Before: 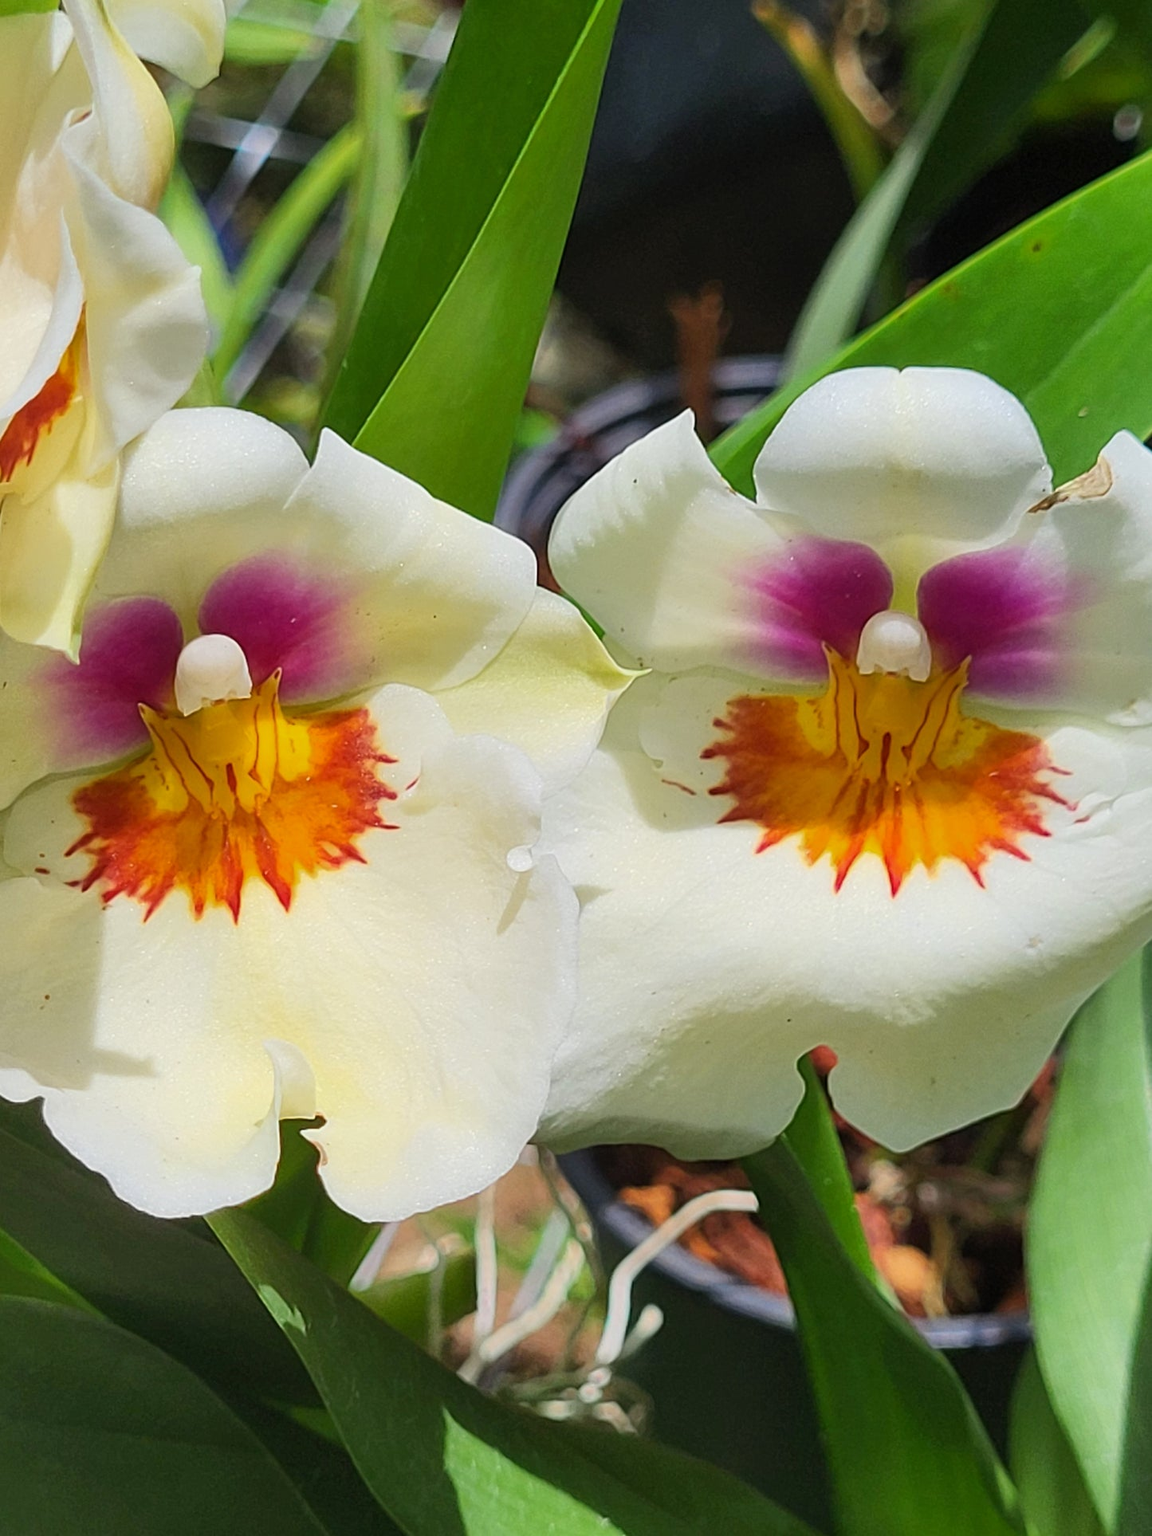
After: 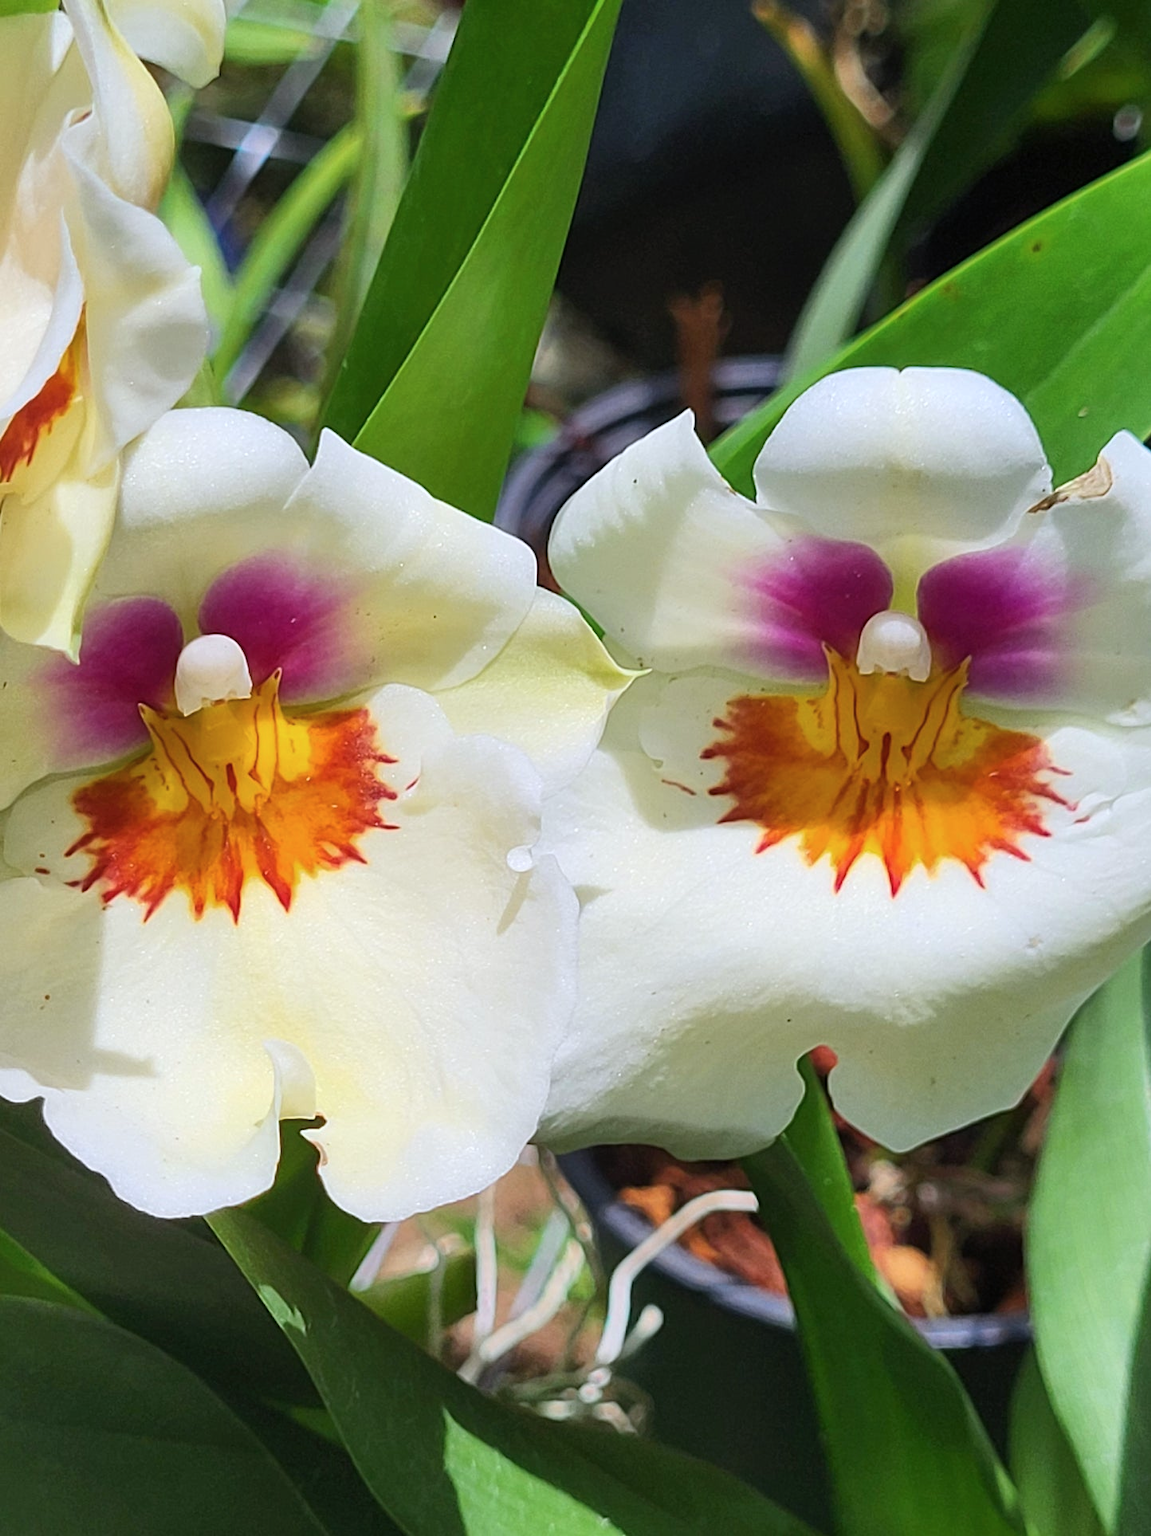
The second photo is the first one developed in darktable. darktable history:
color calibration: illuminant as shot in camera, x 0.358, y 0.373, temperature 4628.91 K
color balance rgb: shadows lift › luminance -10%, highlights gain › luminance 10%, saturation formula JzAzBz (2021)
